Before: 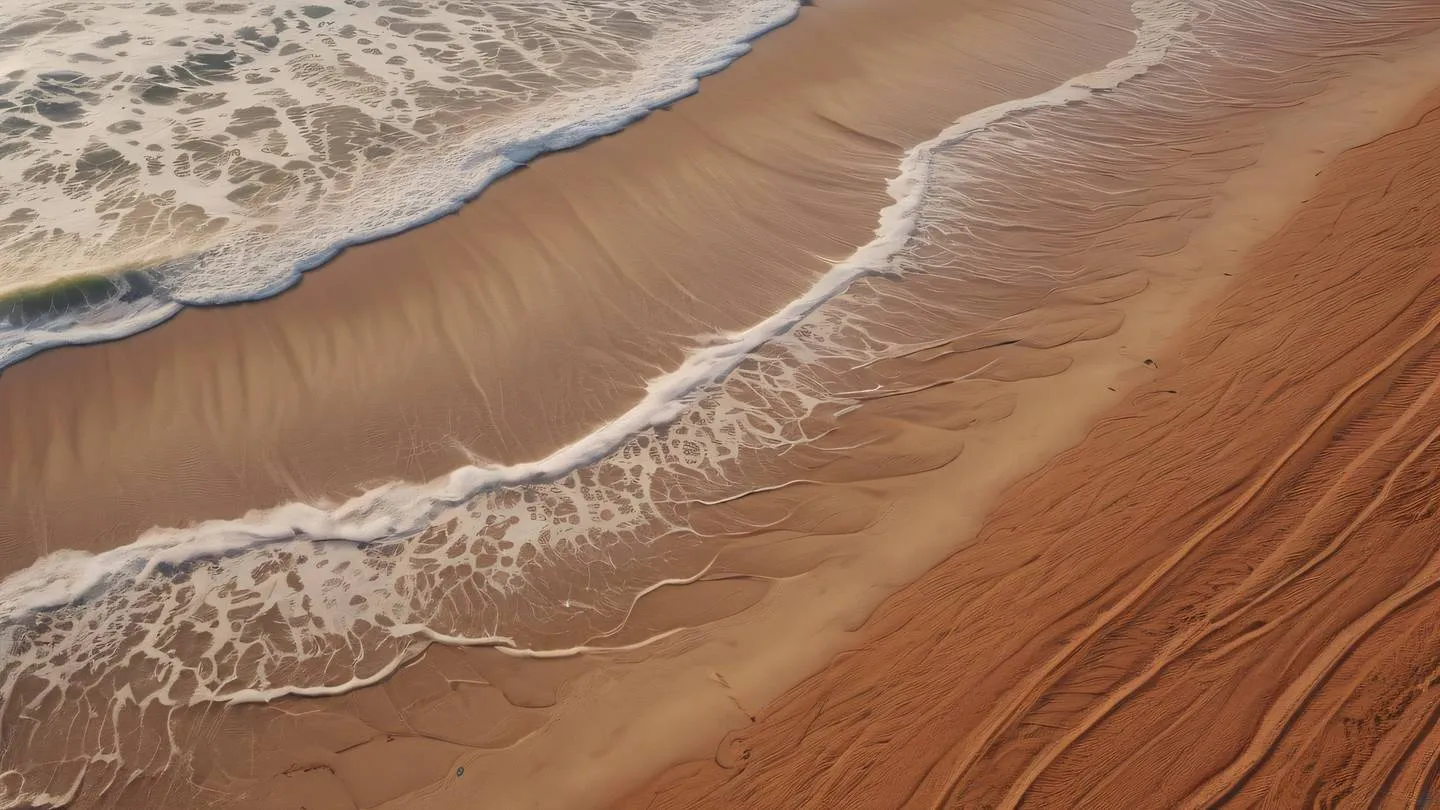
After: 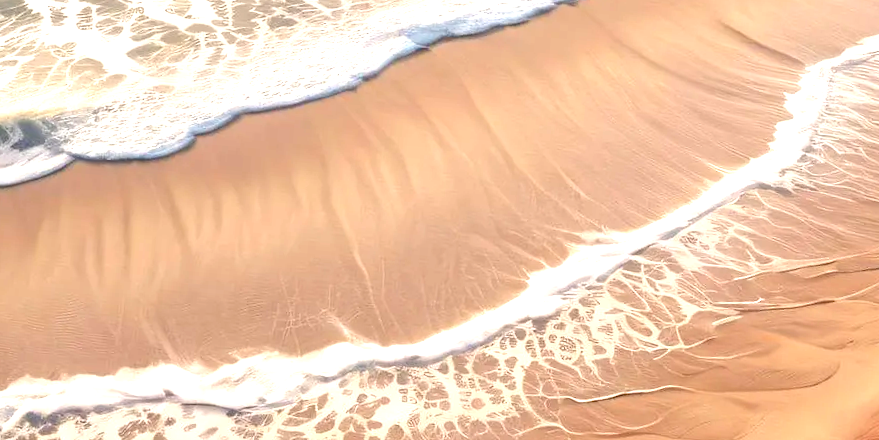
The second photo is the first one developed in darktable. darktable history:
exposure: black level correction 0, exposure 1.45 EV, compensate exposure bias true, compensate highlight preservation false
crop and rotate: angle -4.99°, left 2.122%, top 6.945%, right 27.566%, bottom 30.519%
